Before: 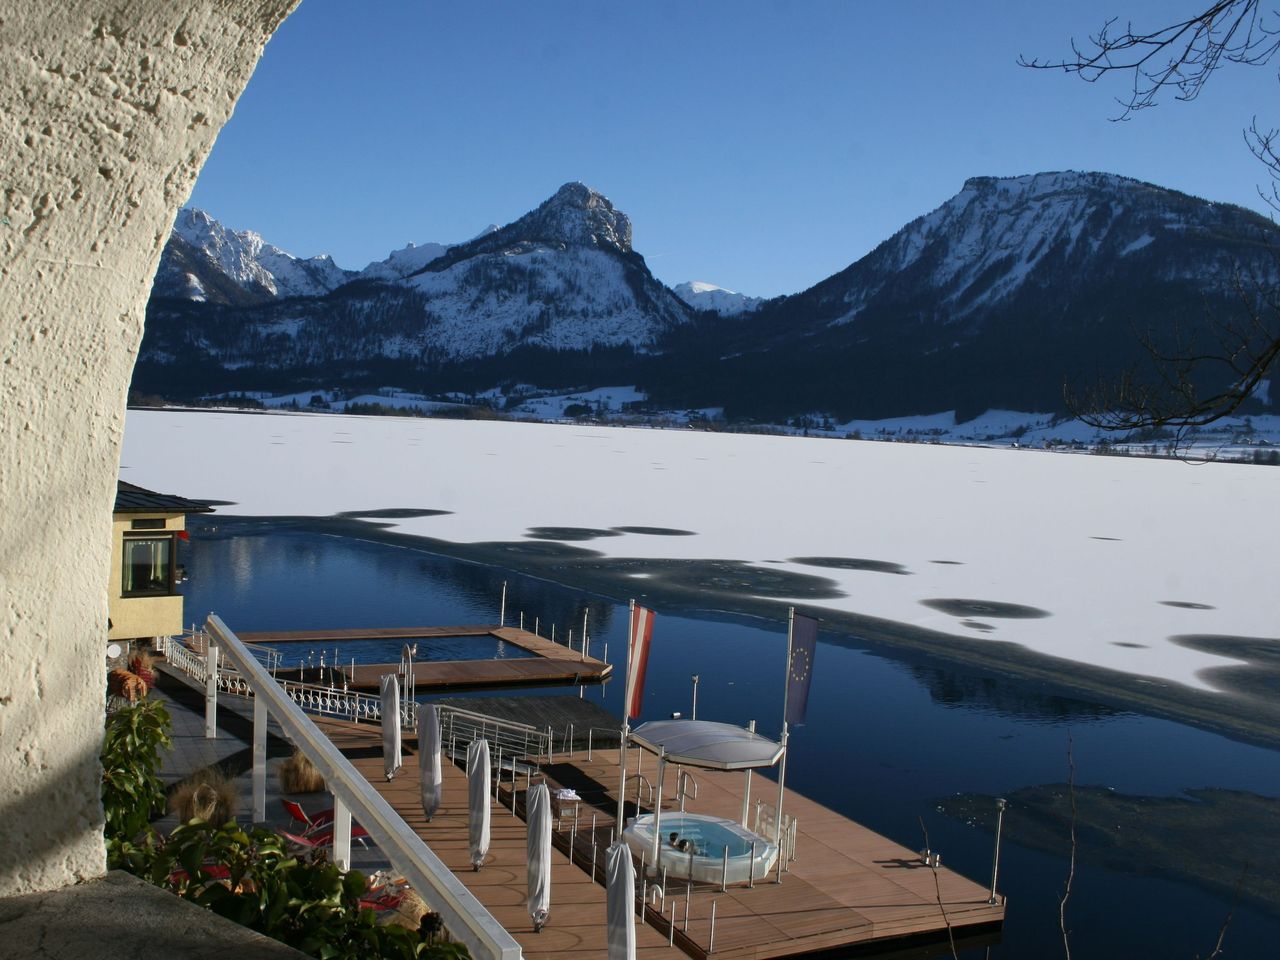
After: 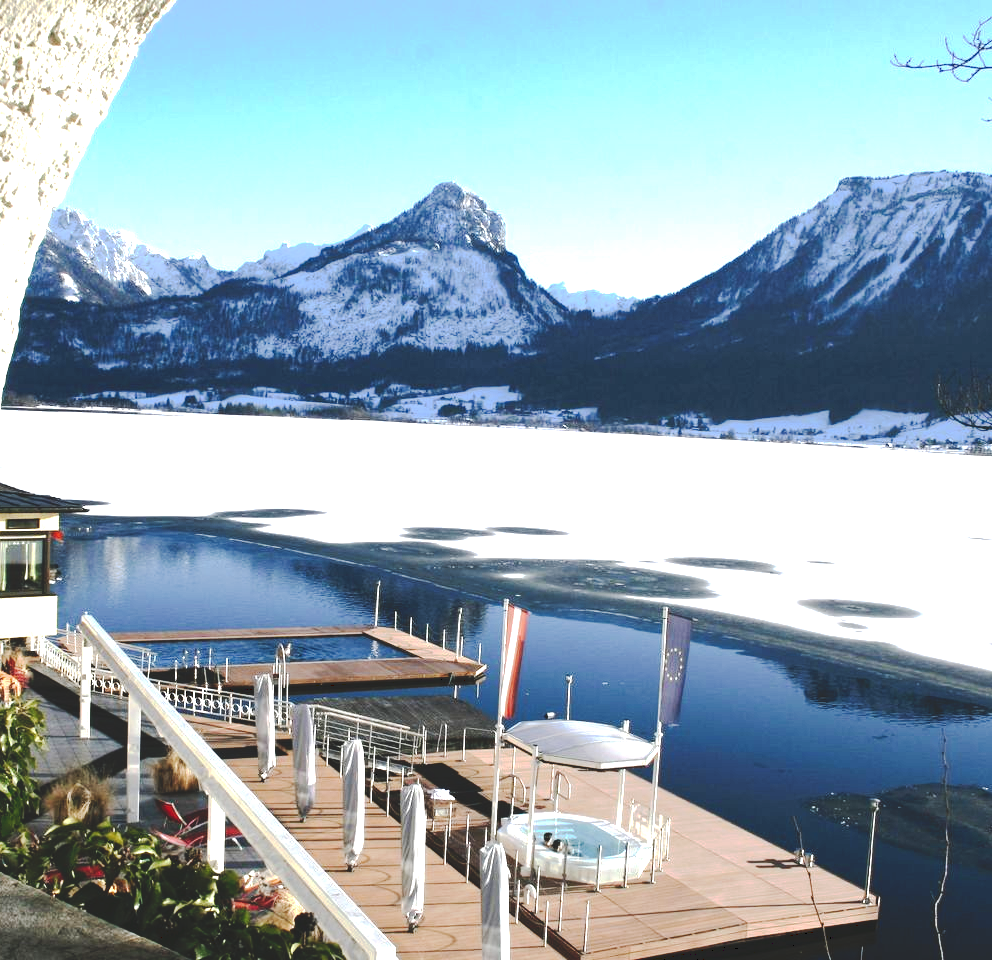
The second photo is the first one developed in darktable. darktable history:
crop: left 9.873%, right 12.555%
tone equalizer: on, module defaults
exposure: exposure 2.009 EV, compensate highlight preservation false
contrast brightness saturation: contrast 0.058, brightness -0.014, saturation -0.235
tone curve: curves: ch0 [(0, 0) (0.003, 0.132) (0.011, 0.136) (0.025, 0.14) (0.044, 0.147) (0.069, 0.149) (0.1, 0.156) (0.136, 0.163) (0.177, 0.177) (0.224, 0.2) (0.277, 0.251) (0.335, 0.311) (0.399, 0.387) (0.468, 0.487) (0.543, 0.585) (0.623, 0.675) (0.709, 0.742) (0.801, 0.81) (0.898, 0.867) (1, 1)], preserve colors none
